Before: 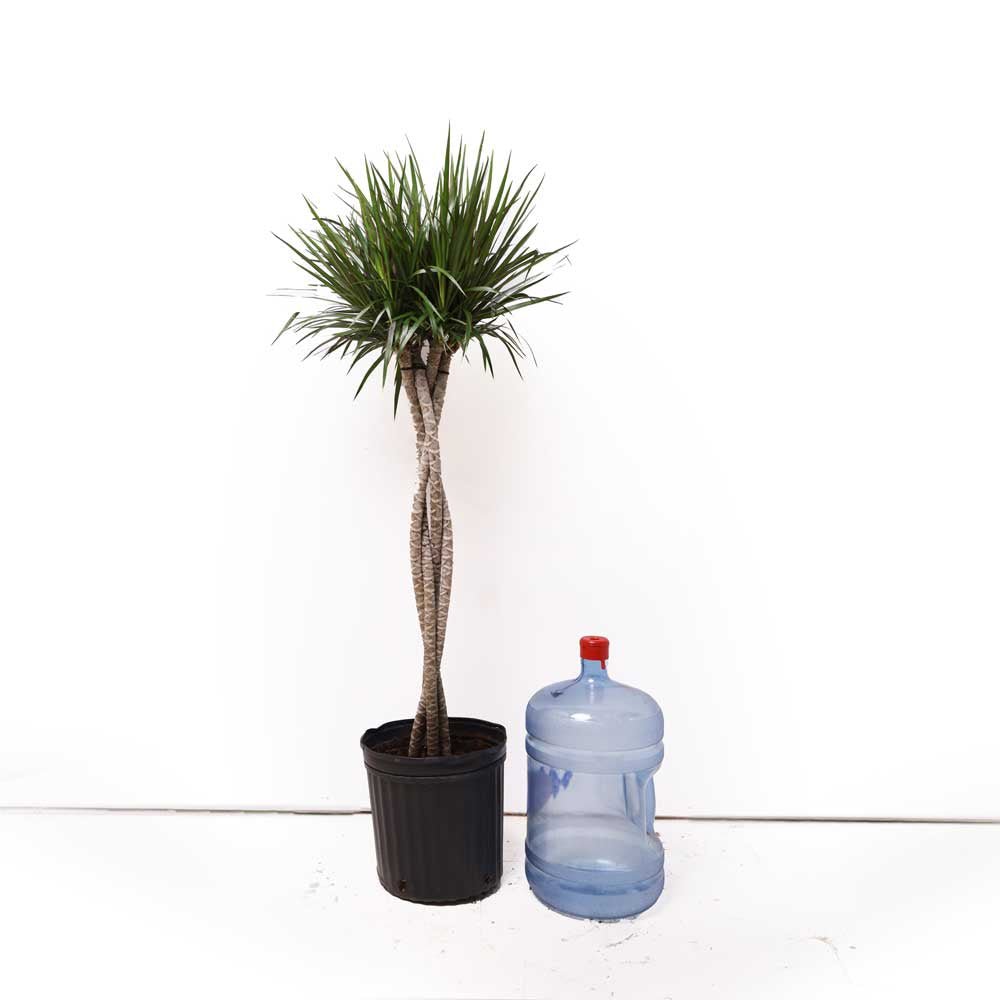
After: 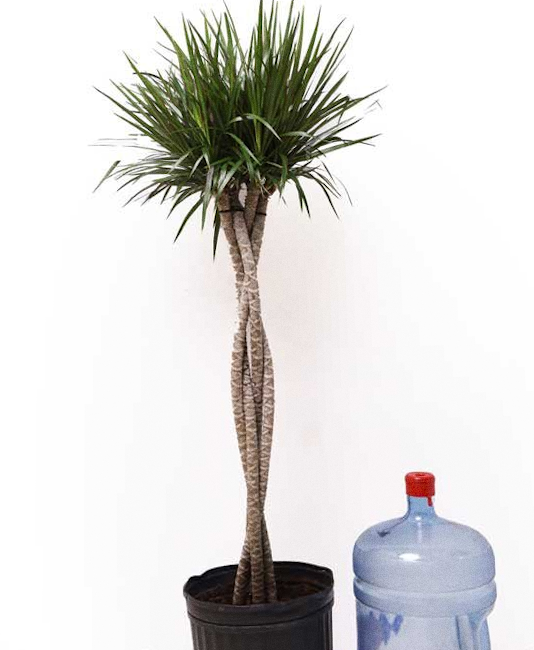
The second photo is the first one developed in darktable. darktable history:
crop: left 16.202%, top 11.208%, right 26.045%, bottom 20.557%
grain: strength 26%
rotate and perspective: rotation -1.68°, lens shift (vertical) -0.146, crop left 0.049, crop right 0.912, crop top 0.032, crop bottom 0.96
